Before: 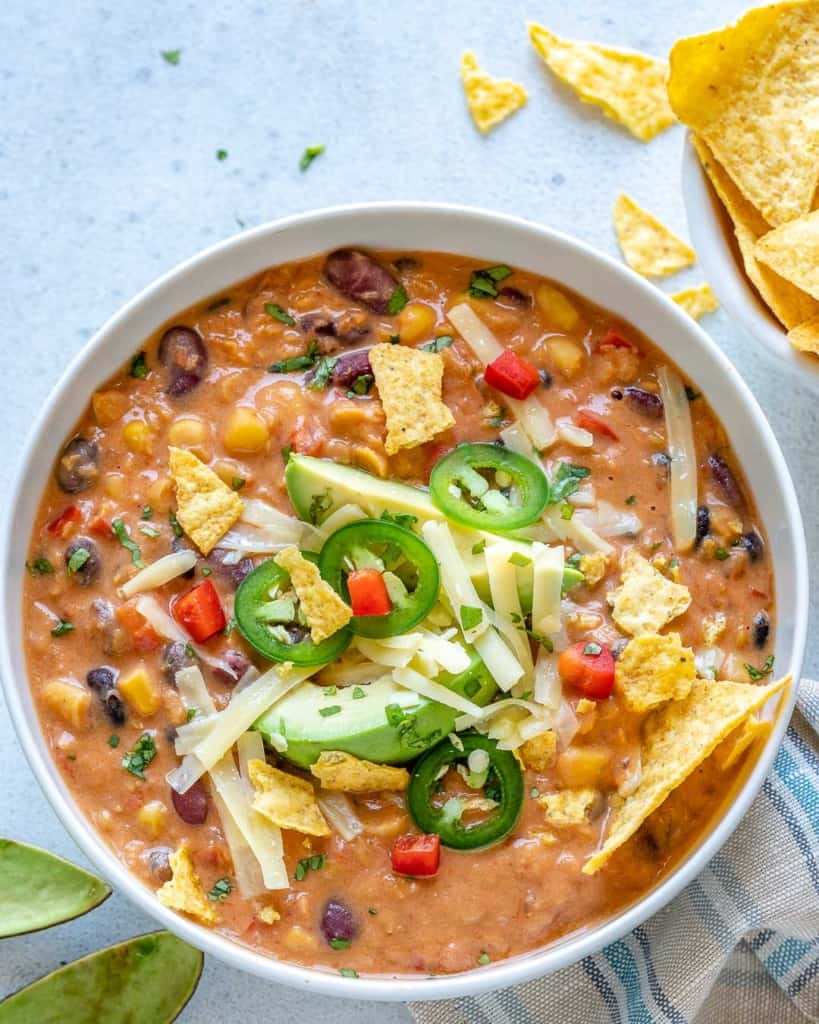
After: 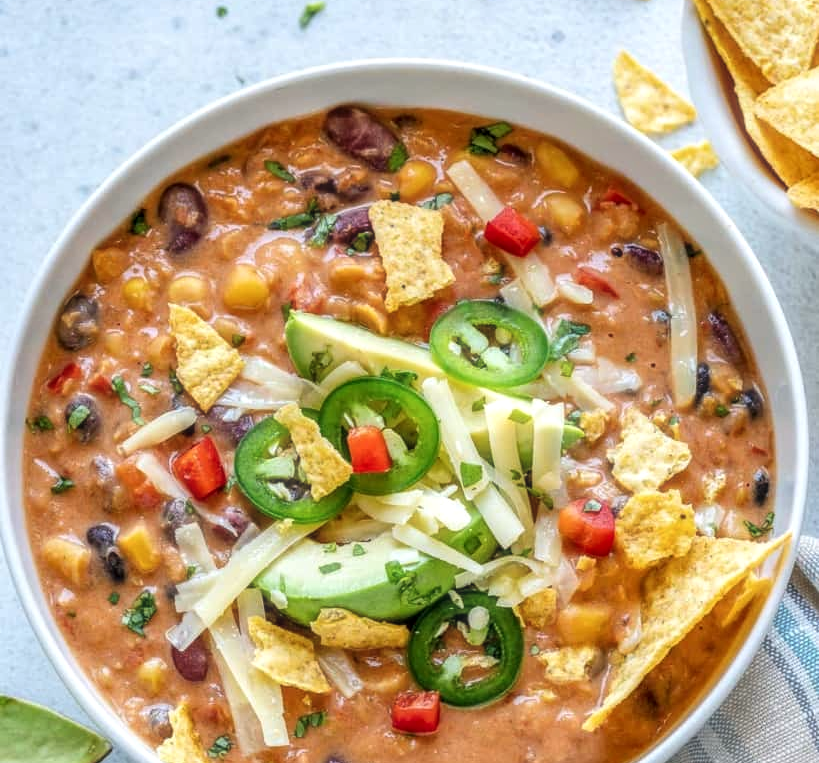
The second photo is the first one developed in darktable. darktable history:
crop: top 13.997%, bottom 11.473%
haze removal: strength -0.113, compatibility mode true, adaptive false
local contrast: on, module defaults
